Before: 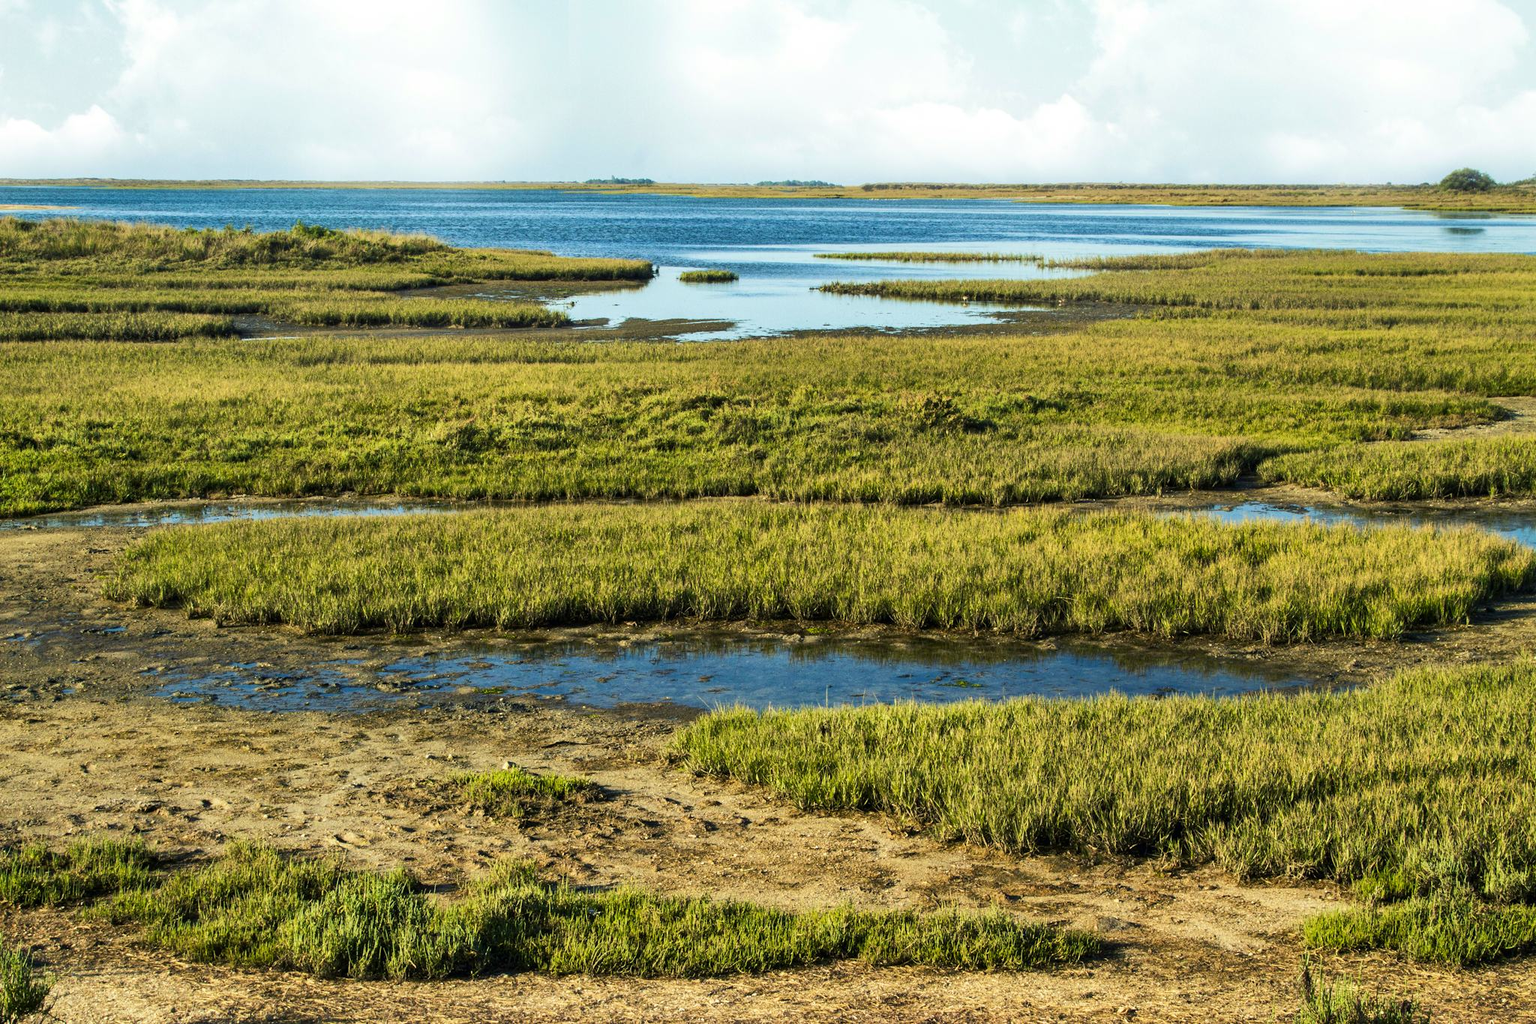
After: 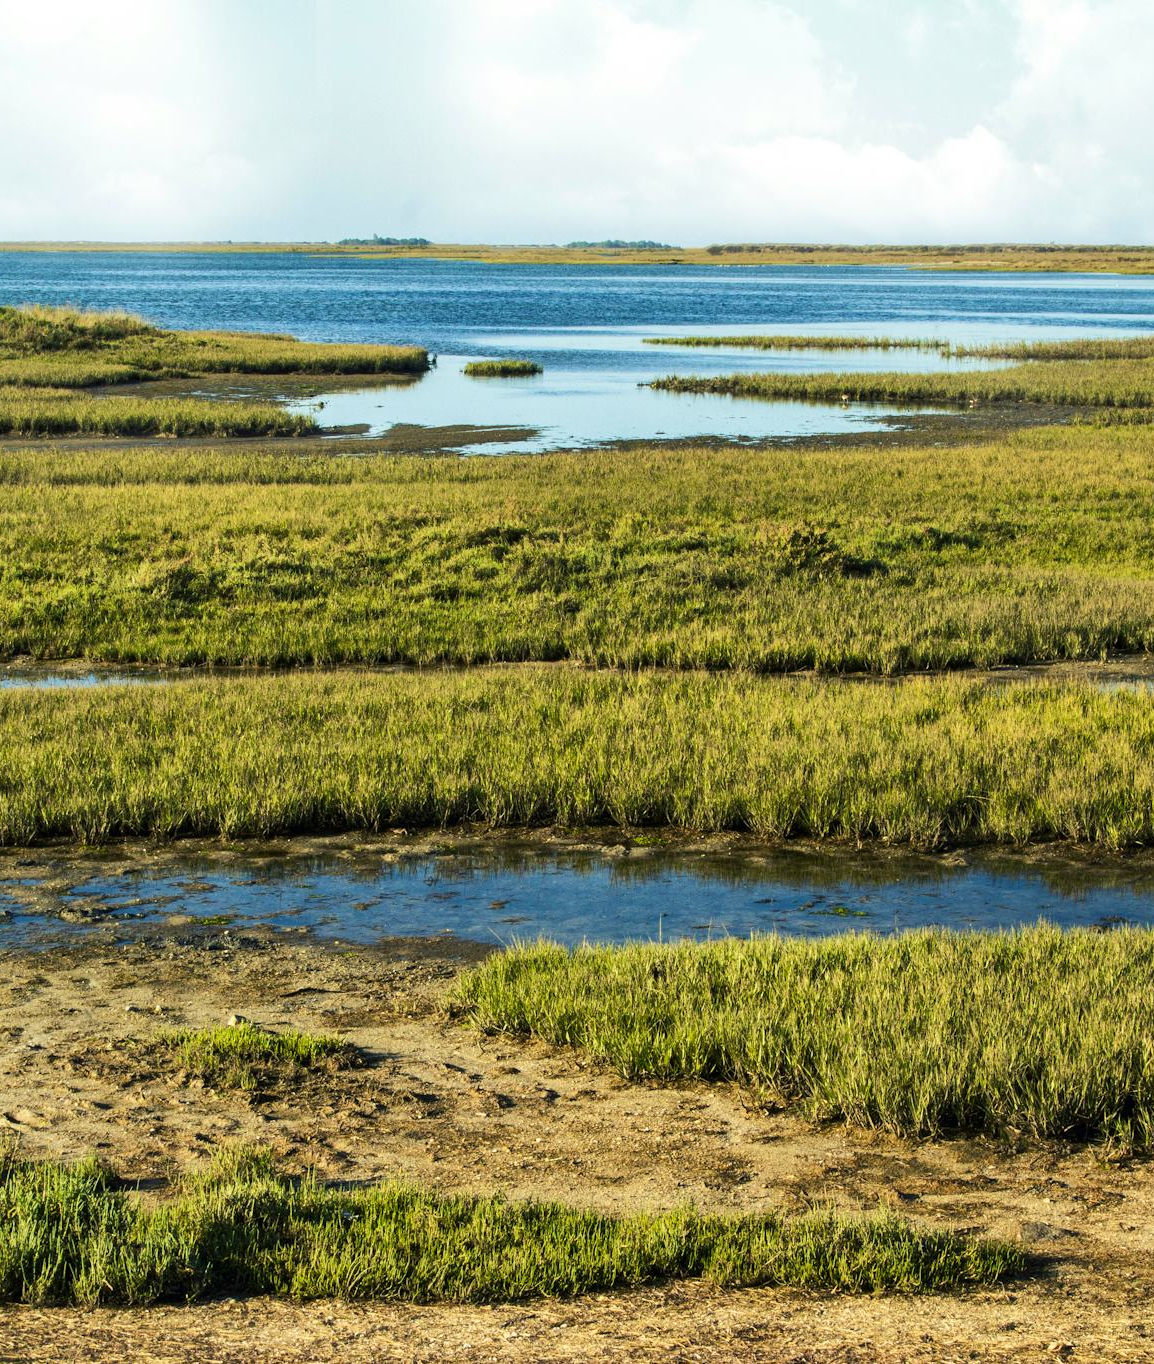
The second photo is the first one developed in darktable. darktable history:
crop: left 21.63%, right 21.98%, bottom 0.011%
